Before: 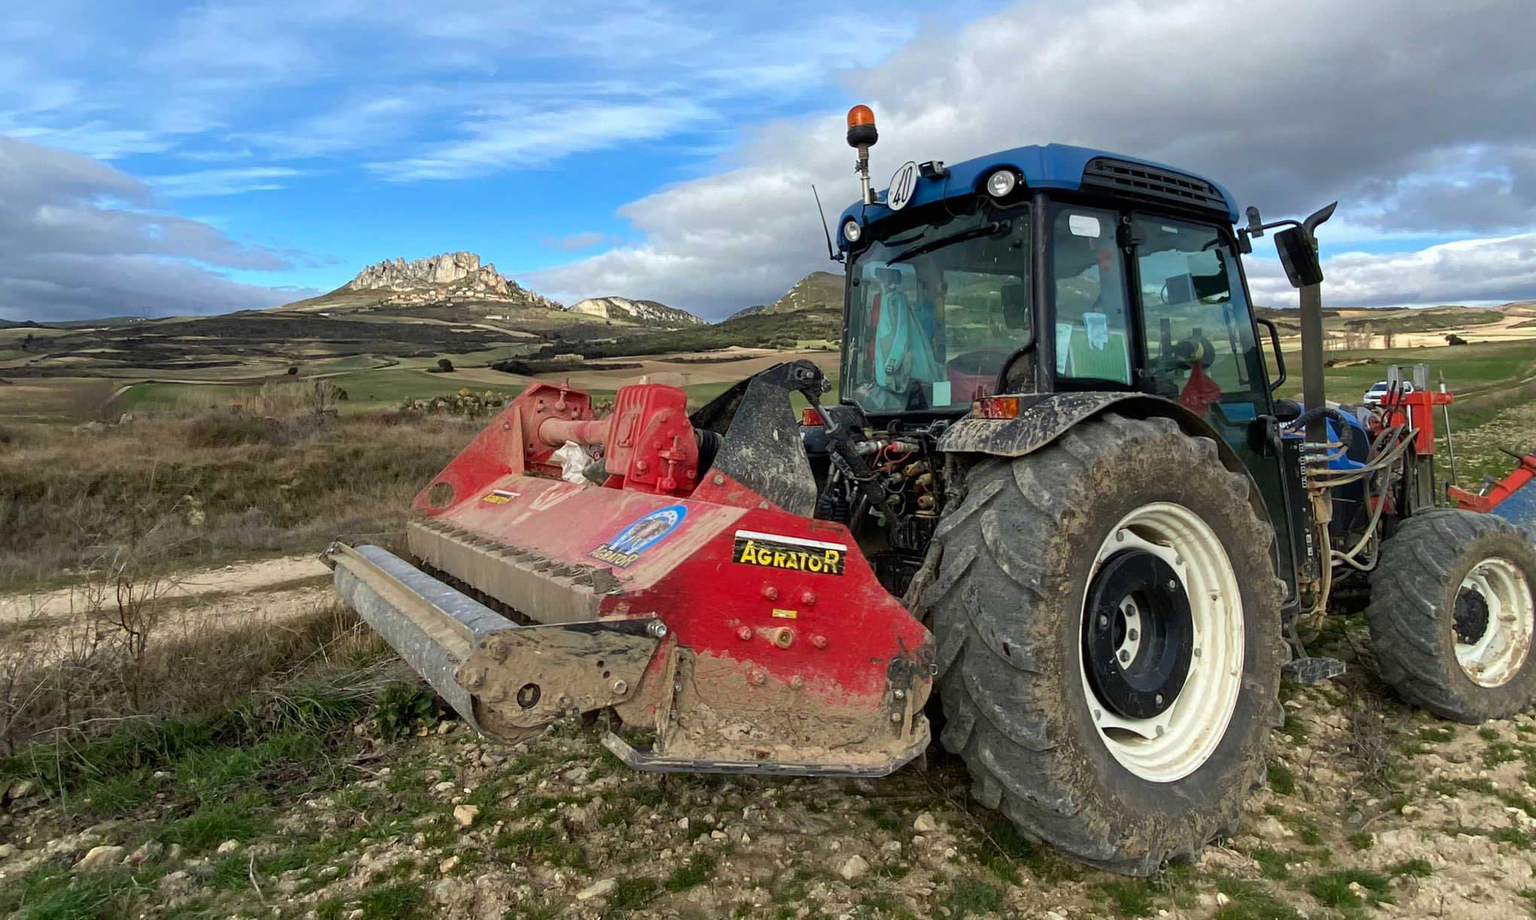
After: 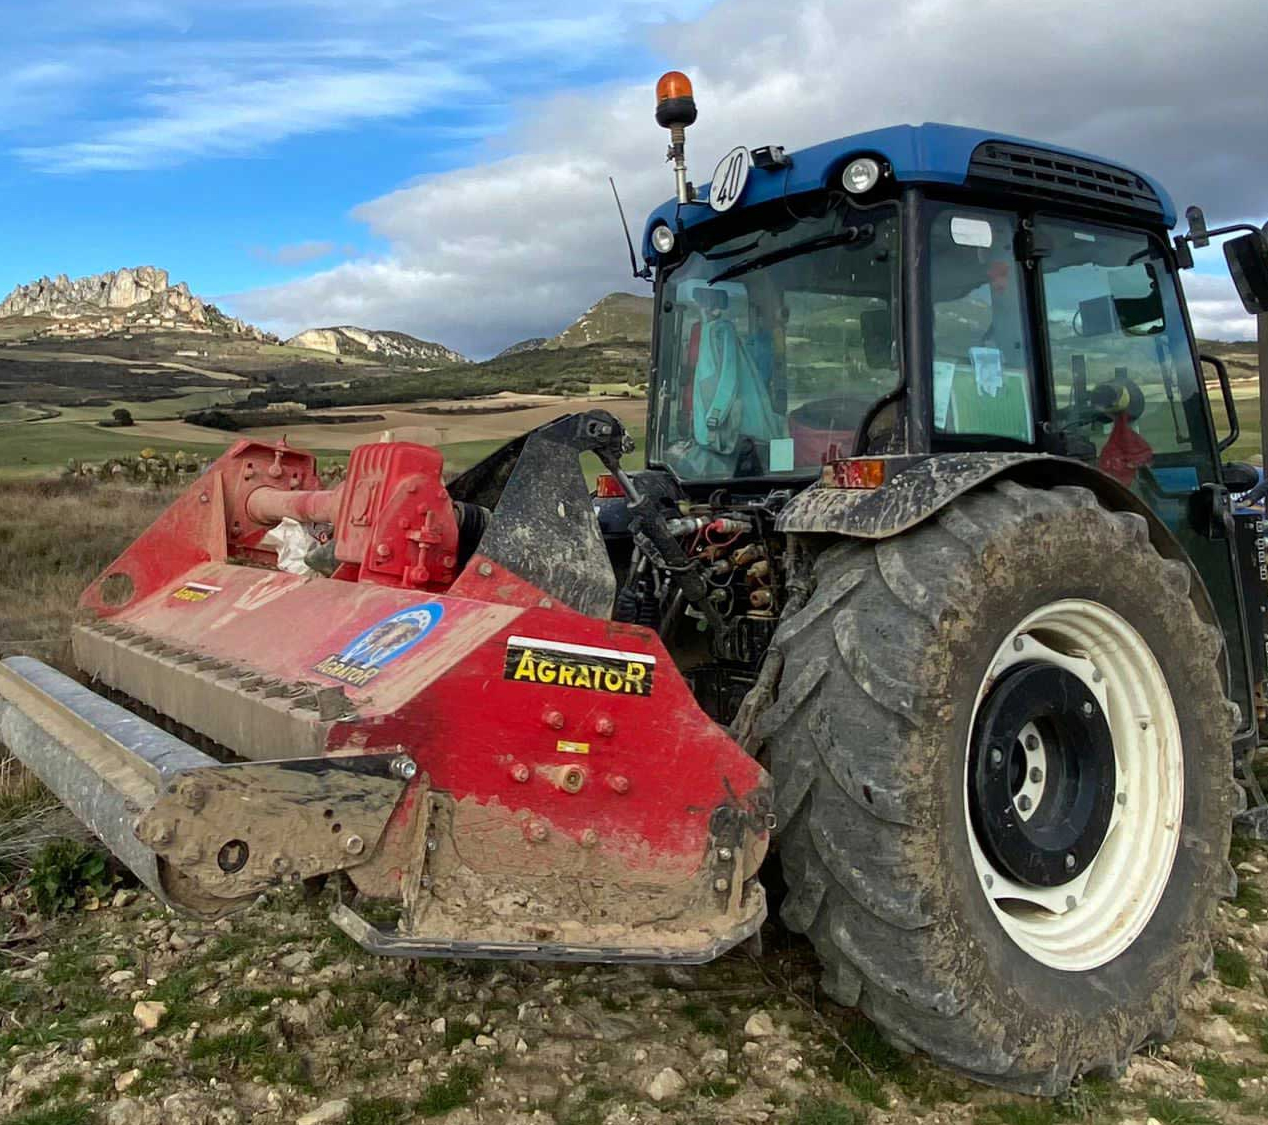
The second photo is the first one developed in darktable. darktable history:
crop and rotate: left 23.027%, top 5.632%, right 14.774%, bottom 2.296%
